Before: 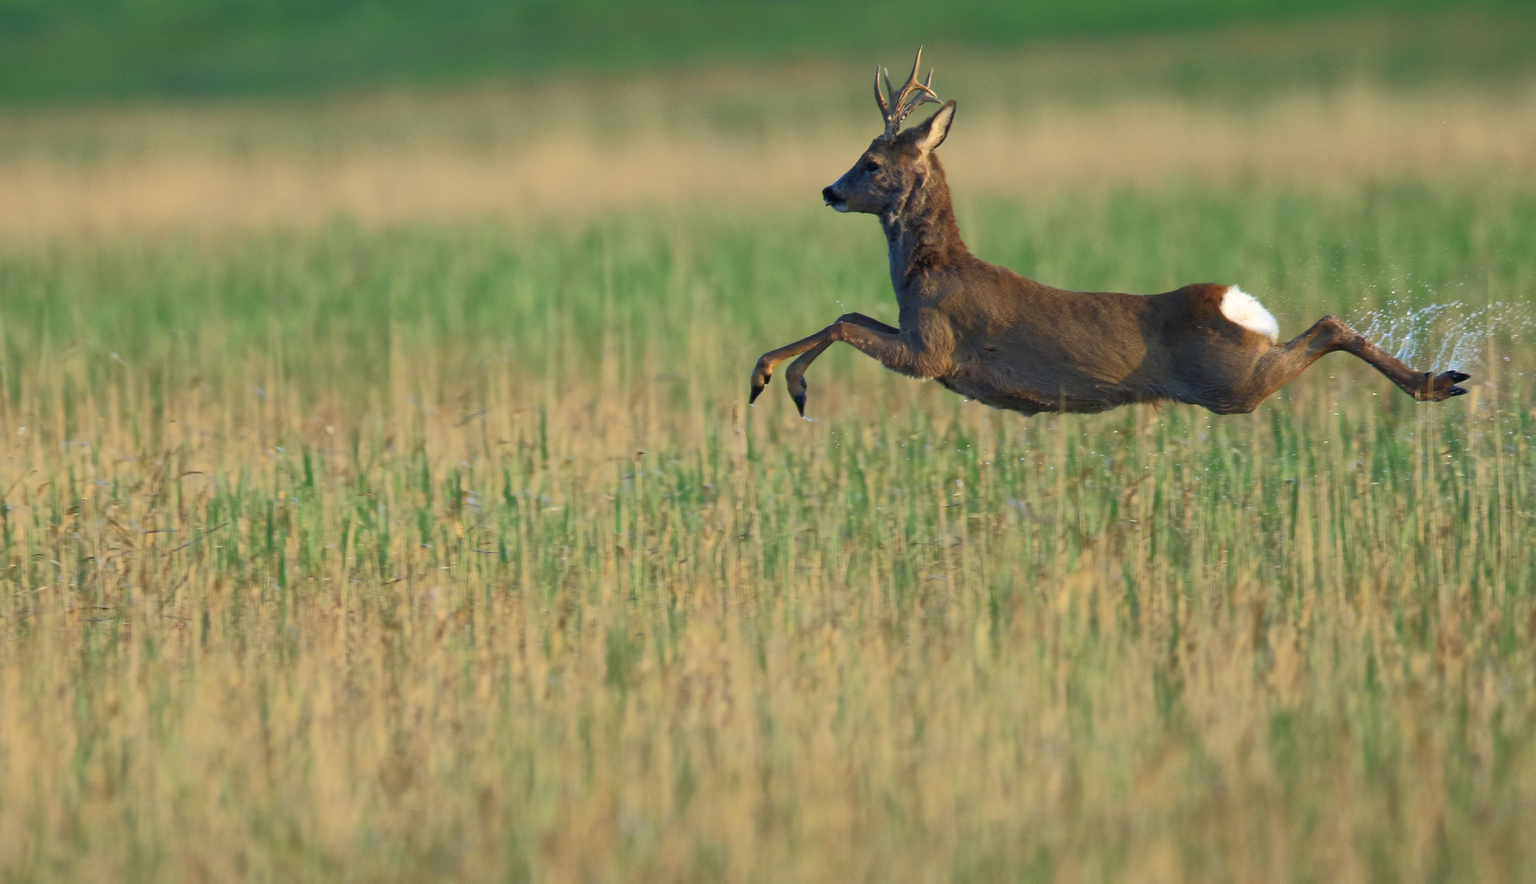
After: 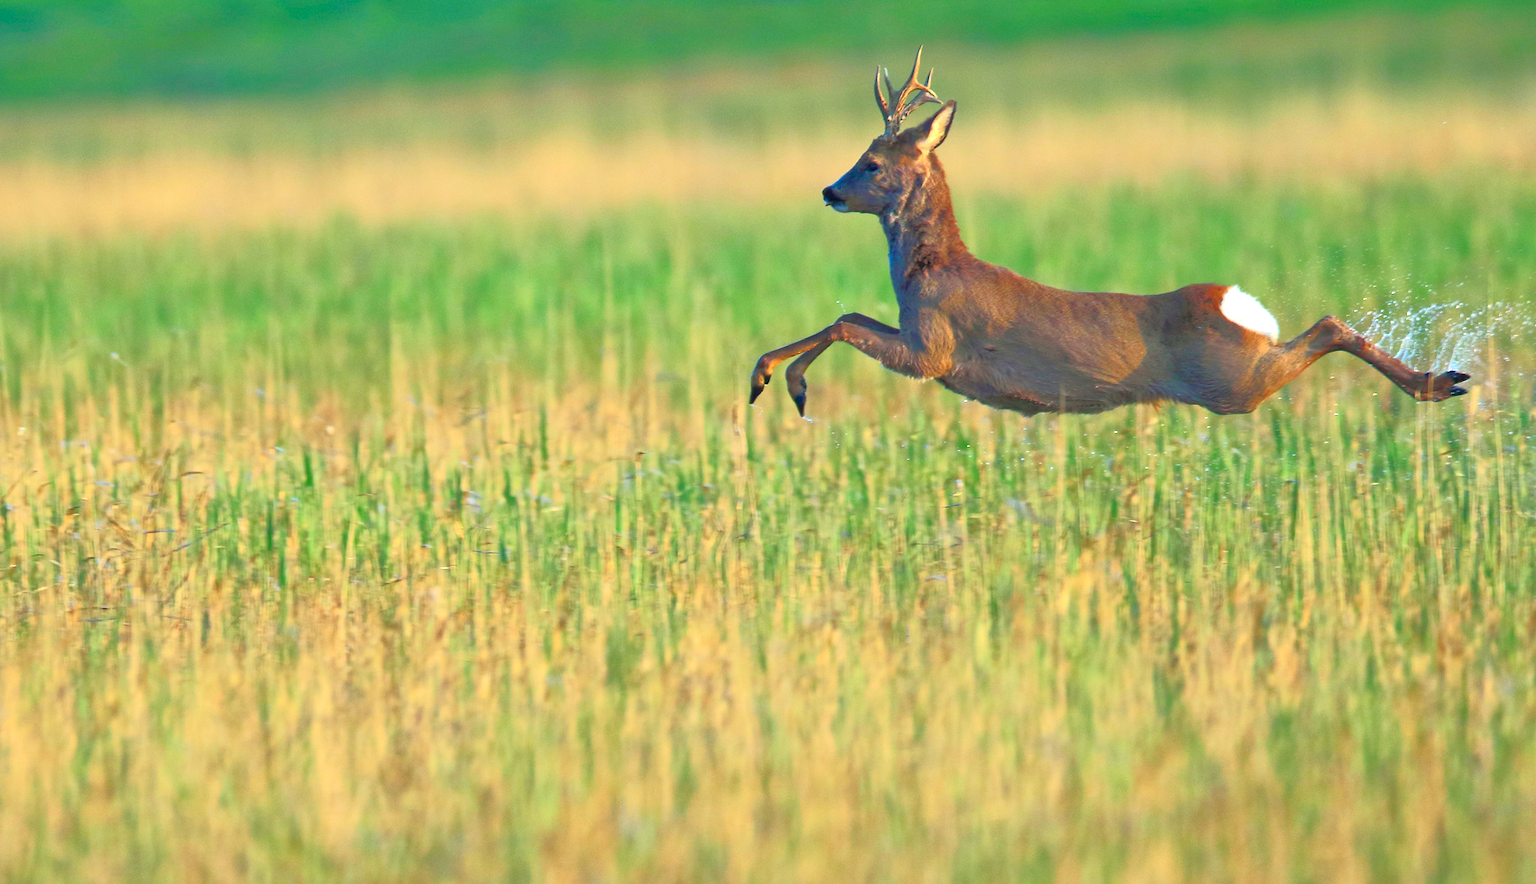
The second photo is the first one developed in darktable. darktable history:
tone curve: curves: ch0 [(0, 0) (0.059, 0.027) (0.162, 0.125) (0.304, 0.279) (0.547, 0.532) (0.828, 0.815) (1, 0.983)]; ch1 [(0, 0) (0.23, 0.166) (0.34, 0.308) (0.371, 0.337) (0.429, 0.411) (0.477, 0.462) (0.499, 0.498) (0.529, 0.537) (0.559, 0.582) (0.743, 0.798) (1, 1)]; ch2 [(0, 0) (0.431, 0.414) (0.498, 0.503) (0.524, 0.528) (0.568, 0.546) (0.6, 0.597) (0.634, 0.645) (0.728, 0.742) (1, 1)], color space Lab, independent channels, preserve colors none
contrast brightness saturation: saturation 0.178
exposure: black level correction 0, exposure 0.699 EV, compensate highlight preservation false
tone equalizer: -7 EV 0.151 EV, -6 EV 0.581 EV, -5 EV 1.12 EV, -4 EV 1.36 EV, -3 EV 1.15 EV, -2 EV 0.6 EV, -1 EV 0.159 EV
